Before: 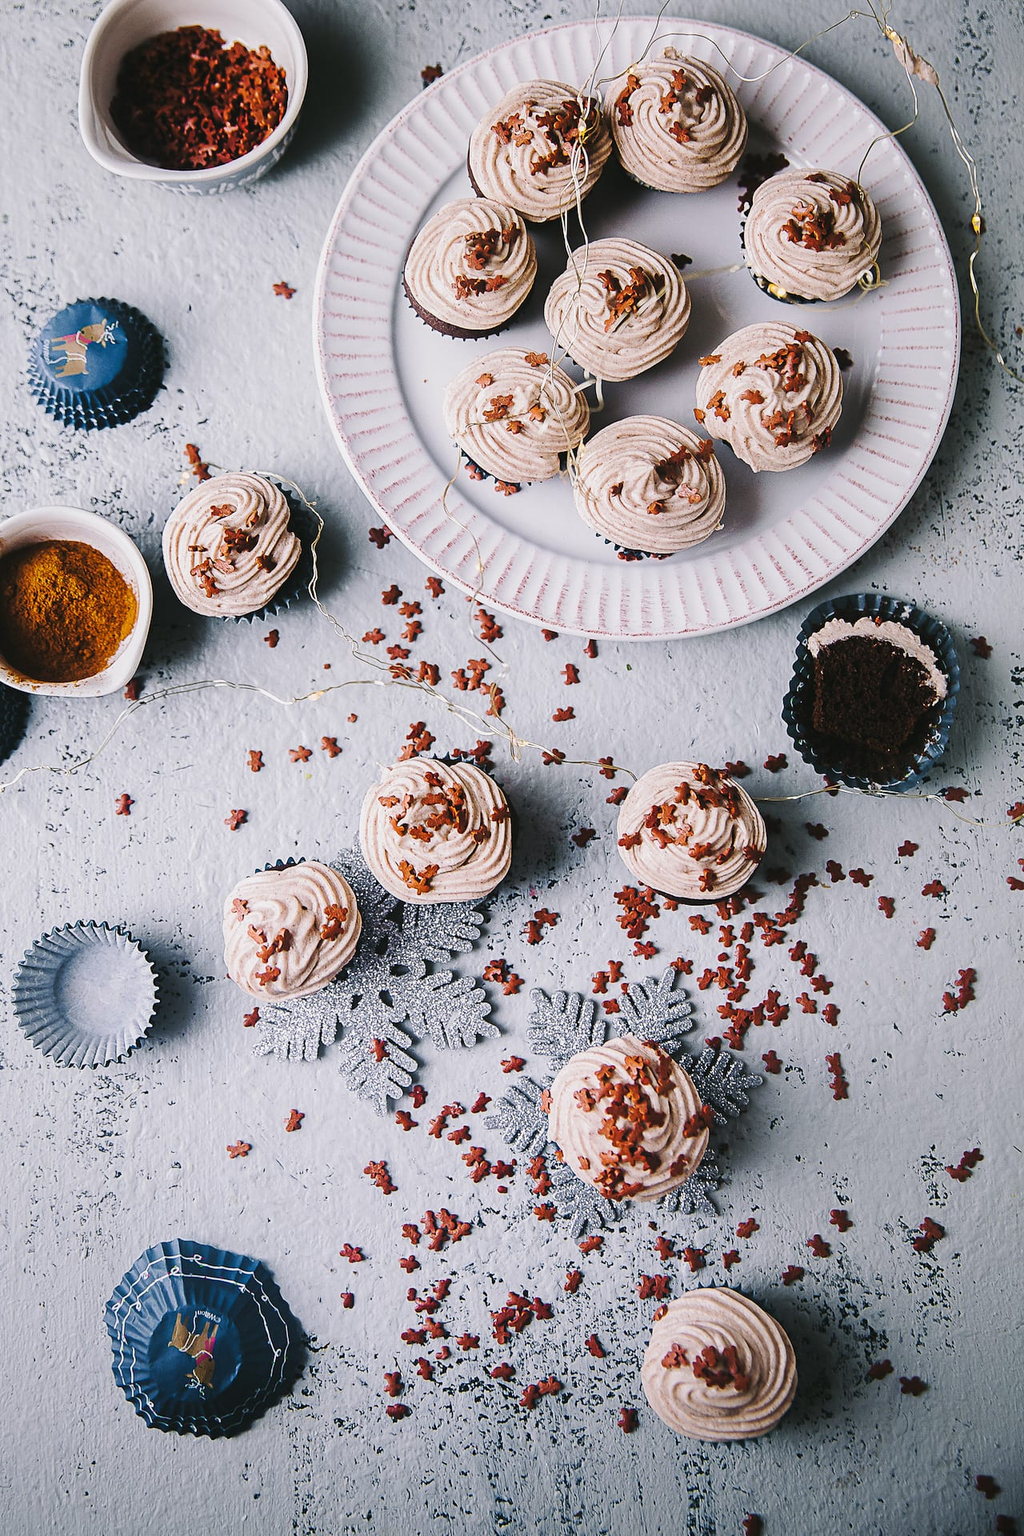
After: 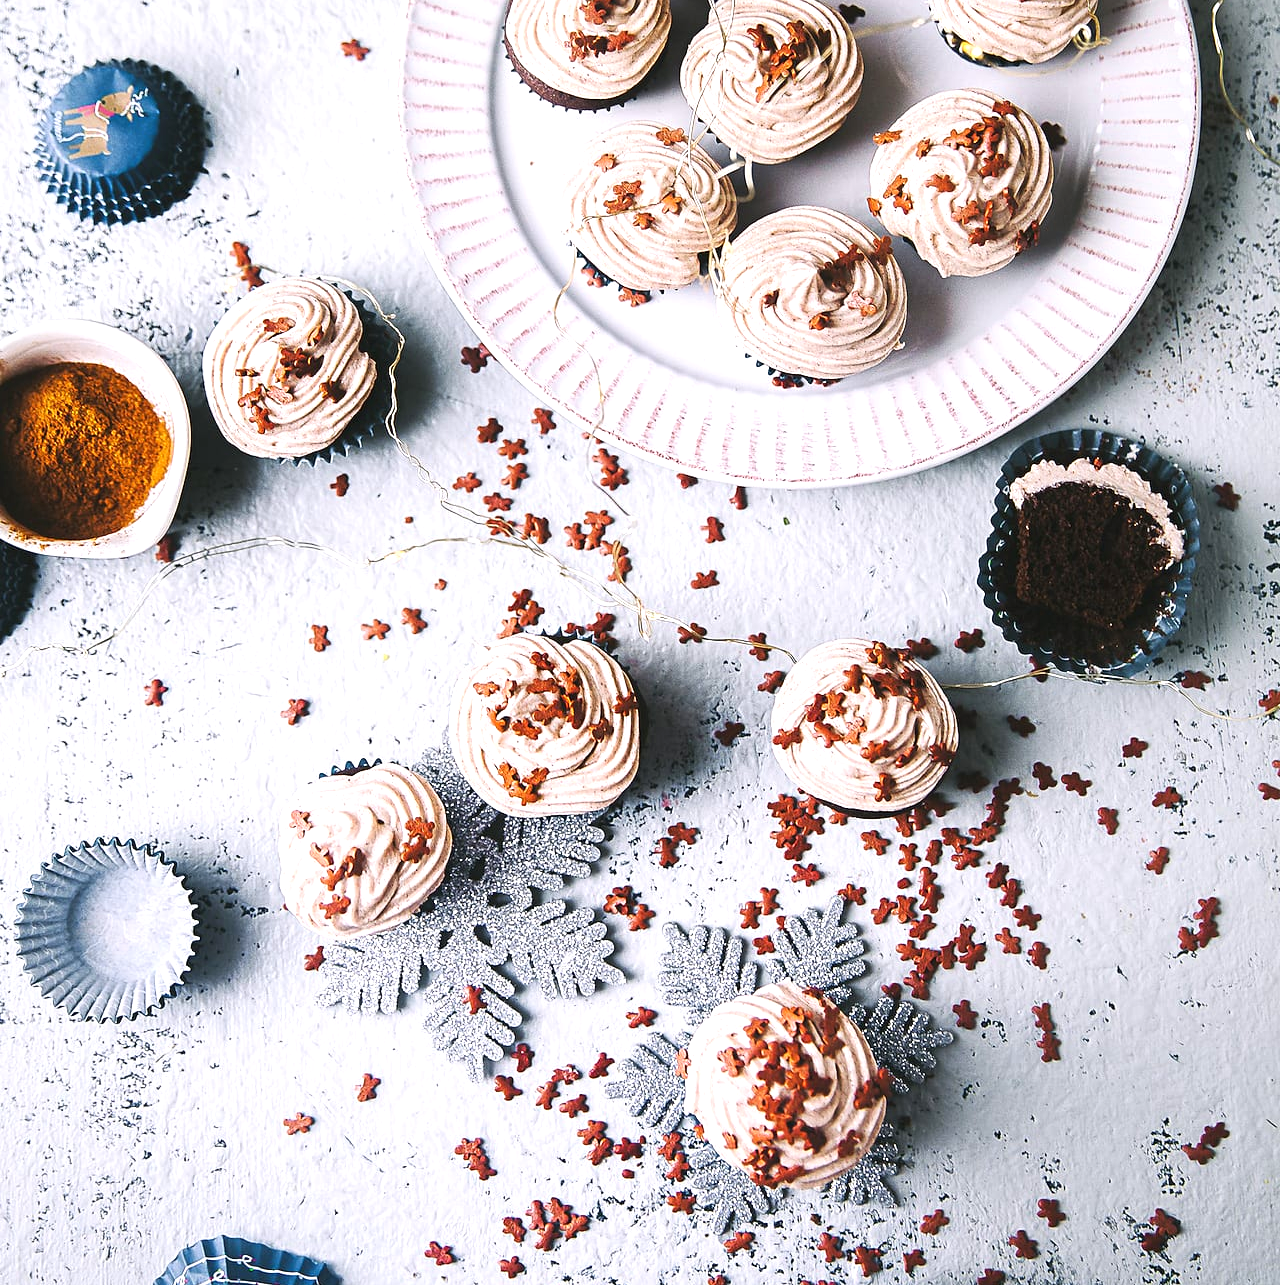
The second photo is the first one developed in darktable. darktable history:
crop: top 16.316%, bottom 16.719%
exposure: exposure 0.662 EV, compensate exposure bias true, compensate highlight preservation false
